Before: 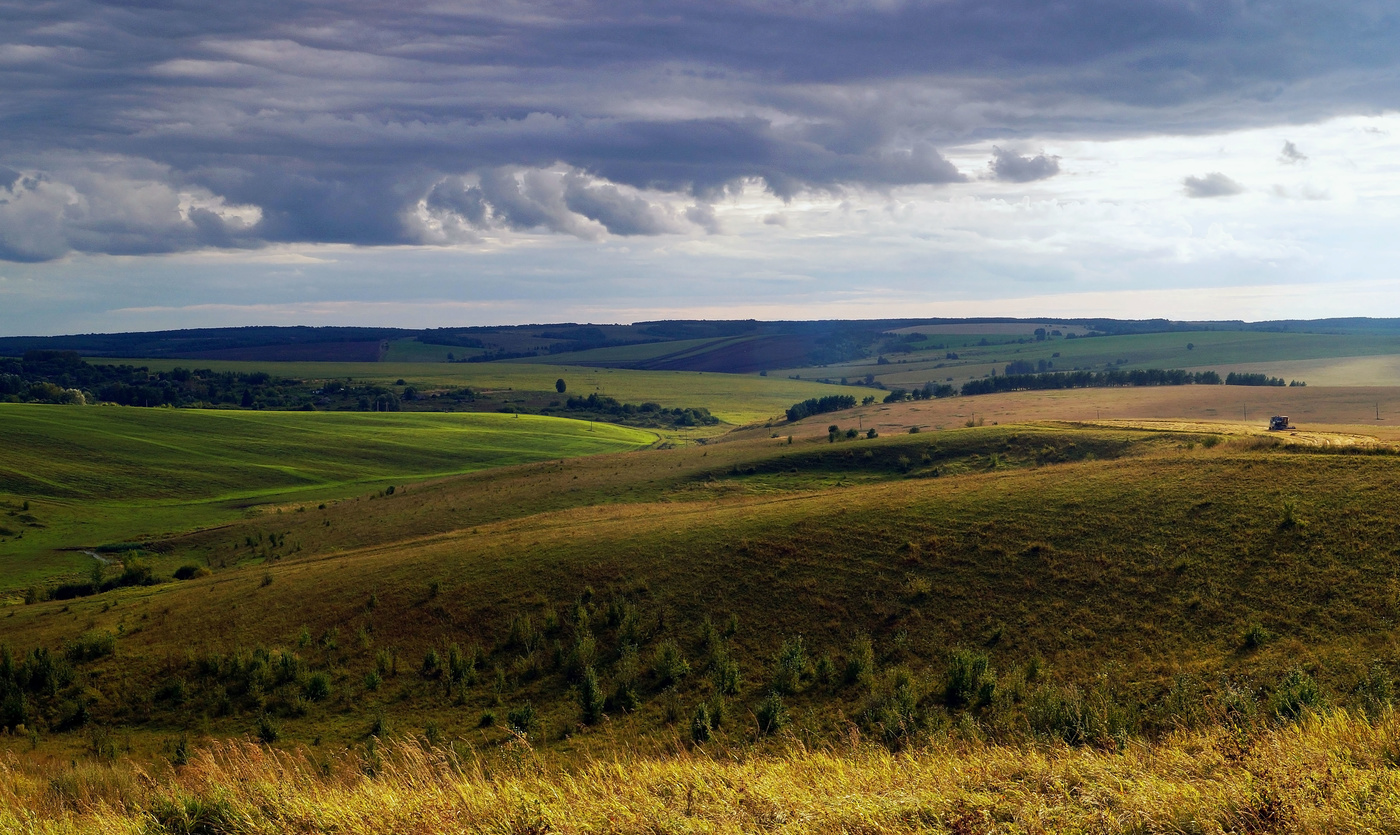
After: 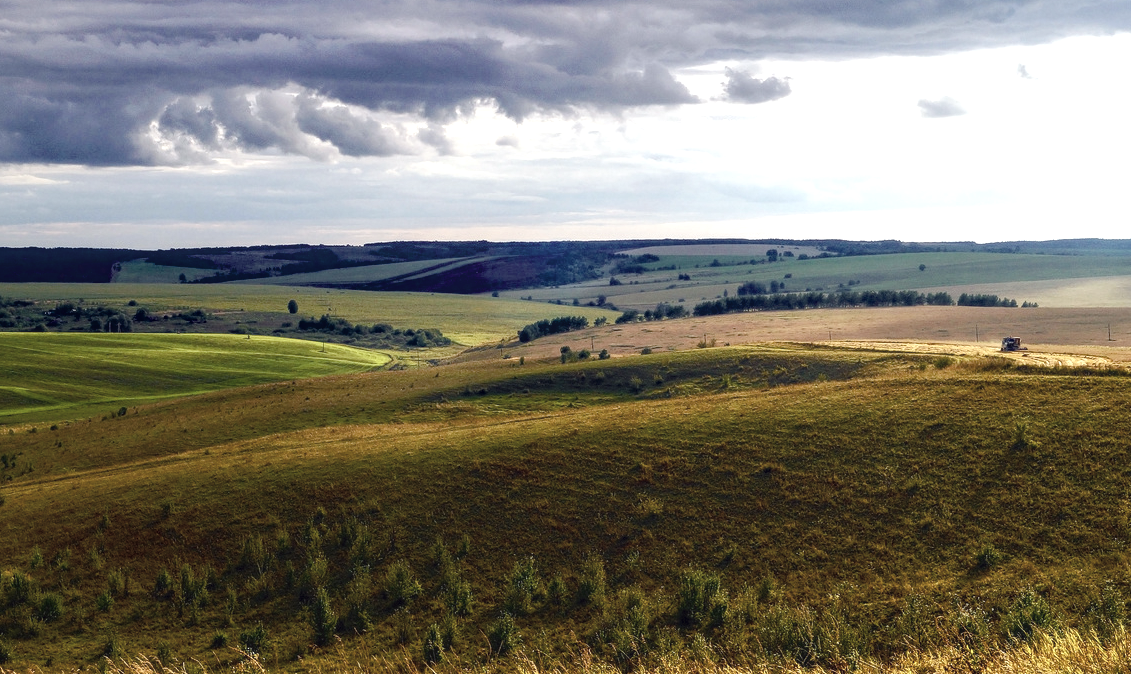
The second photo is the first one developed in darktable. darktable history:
exposure: exposure 0.669 EV, compensate highlight preservation false
contrast brightness saturation: contrast -0.062, saturation -0.409
local contrast: on, module defaults
crop: left 19.183%, top 9.495%, right 0.001%, bottom 9.686%
color balance rgb: power › chroma 0.291%, power › hue 22.6°, global offset › luminance 0.479%, linear chroma grading › global chroma 14.377%, perceptual saturation grading › global saturation 20%, perceptual saturation grading › highlights -25.775%, perceptual saturation grading › shadows 24.116%, saturation formula JzAzBz (2021)
